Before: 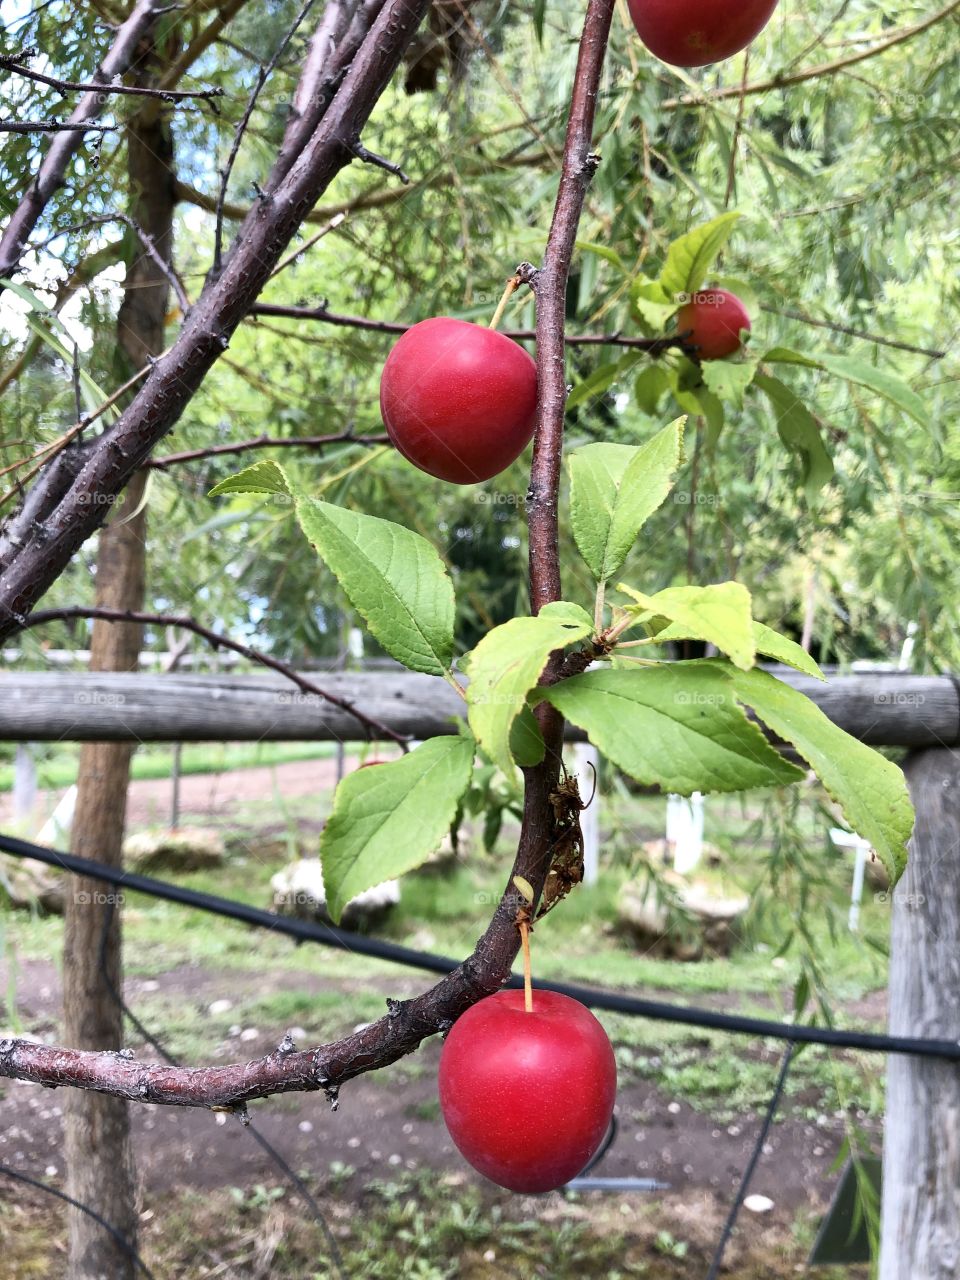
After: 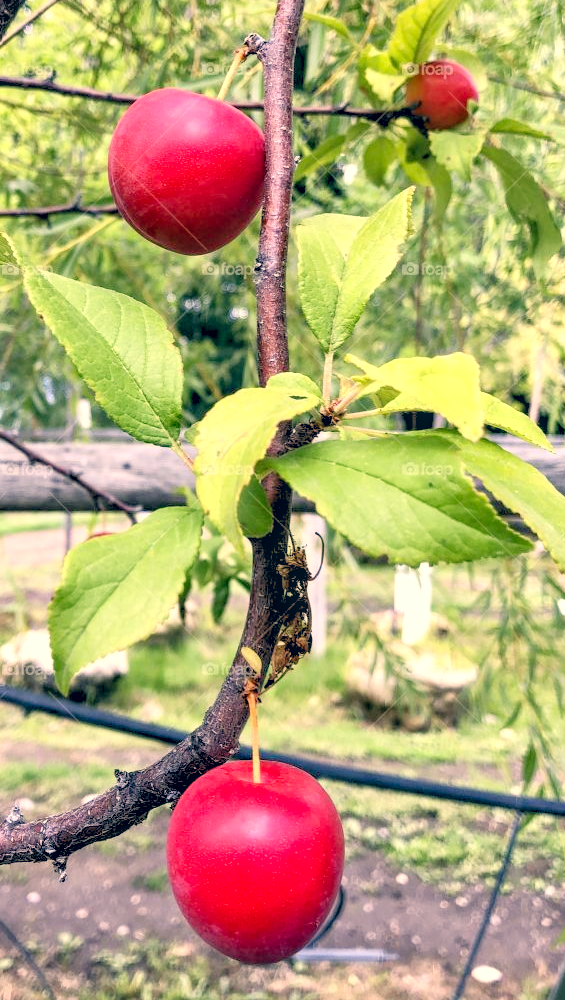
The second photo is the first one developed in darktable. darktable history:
color correction: highlights a* 10.33, highlights b* 14.84, shadows a* -10.05, shadows b* -15.09
local contrast: detail 130%
levels: levels [0.072, 0.414, 0.976]
crop and rotate: left 28.414%, top 17.96%, right 12.676%, bottom 3.897%
